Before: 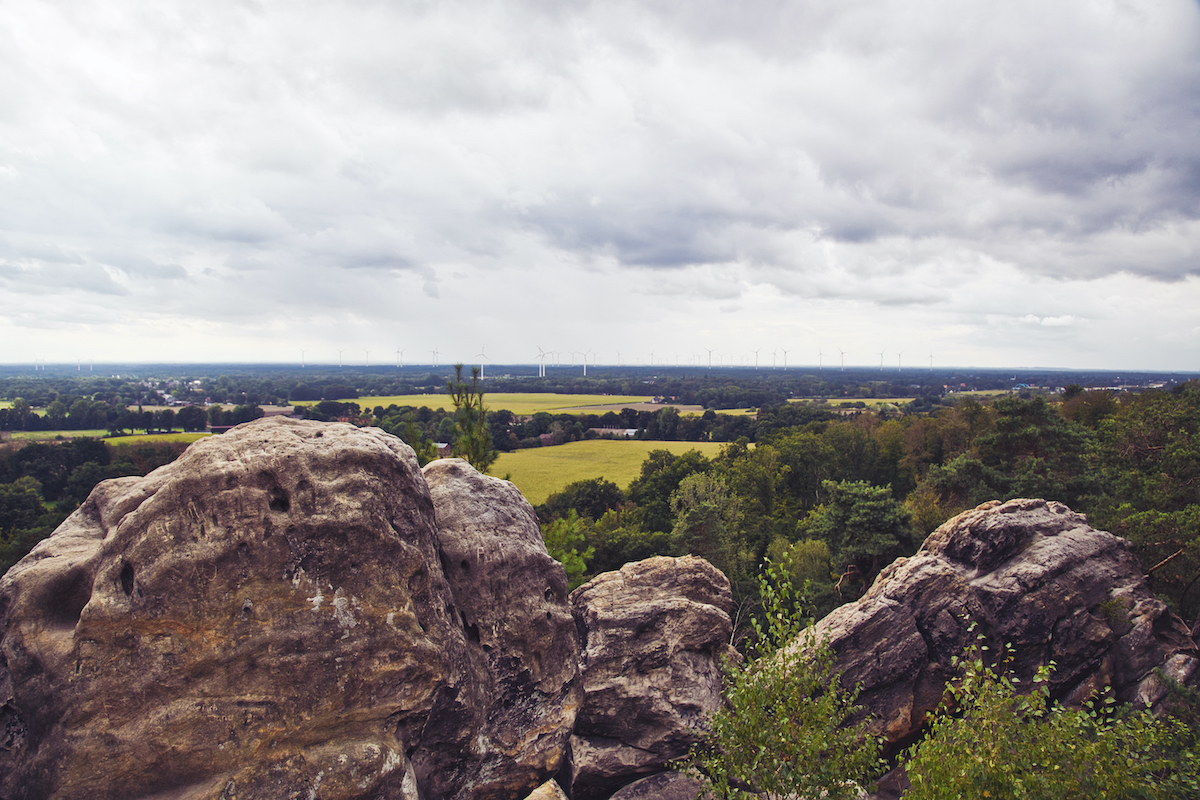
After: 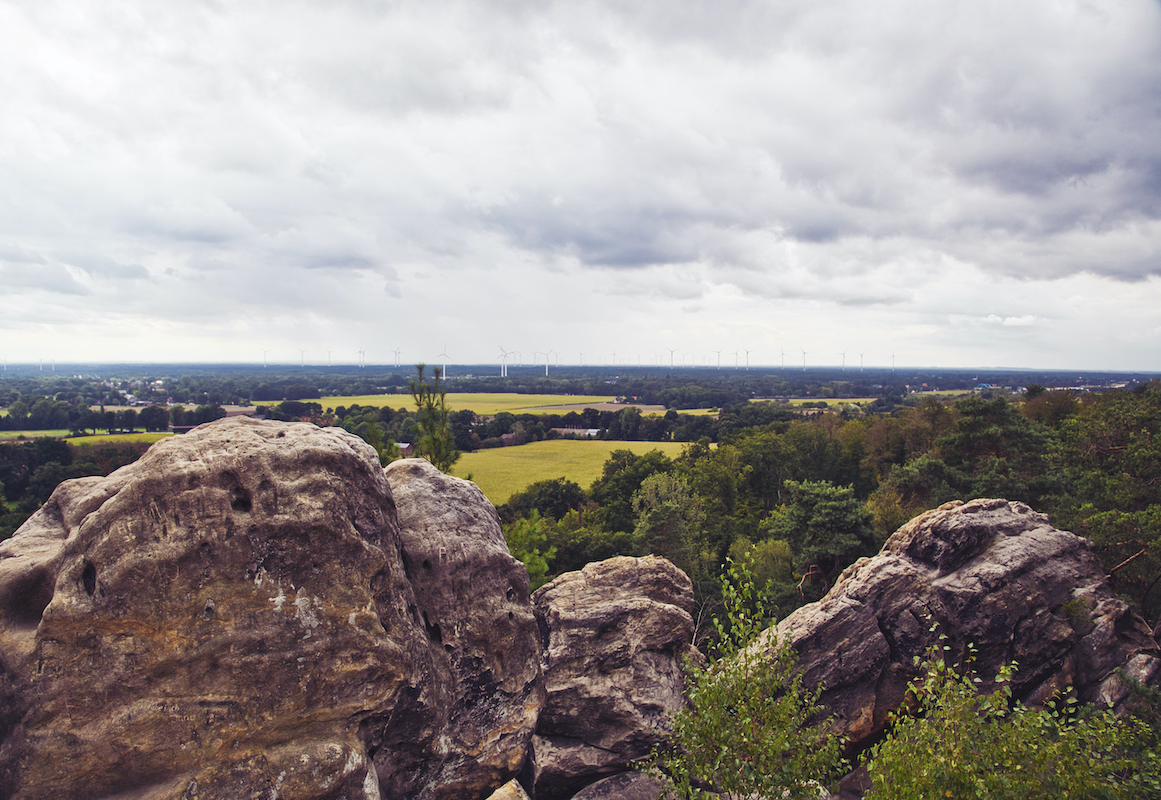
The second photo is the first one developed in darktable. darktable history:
crop and rotate: left 3.168%
